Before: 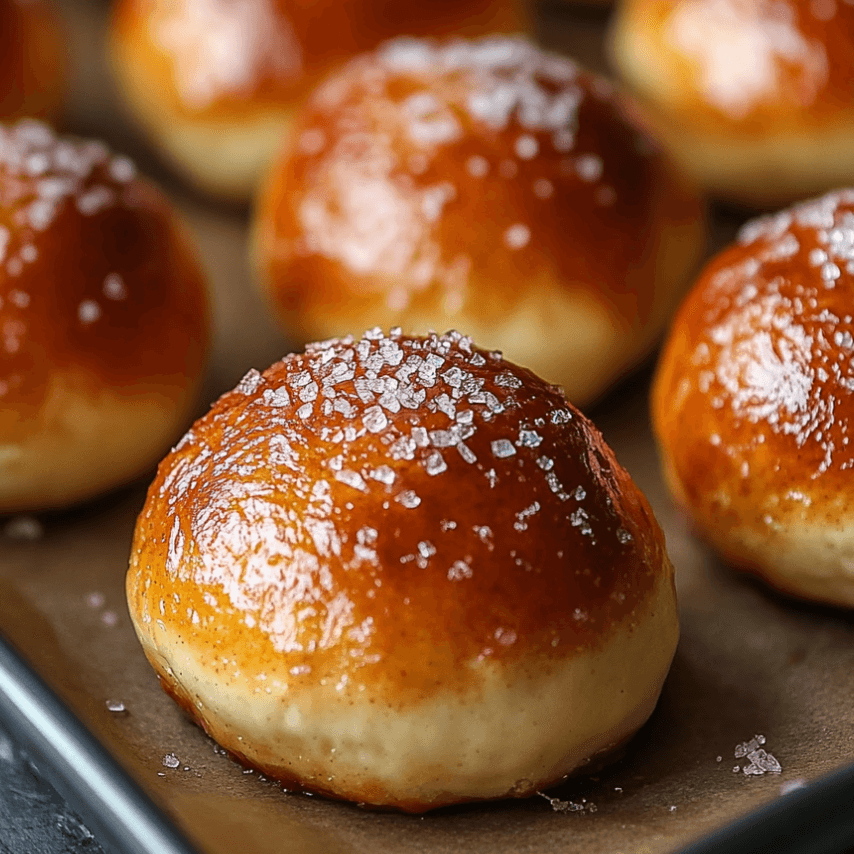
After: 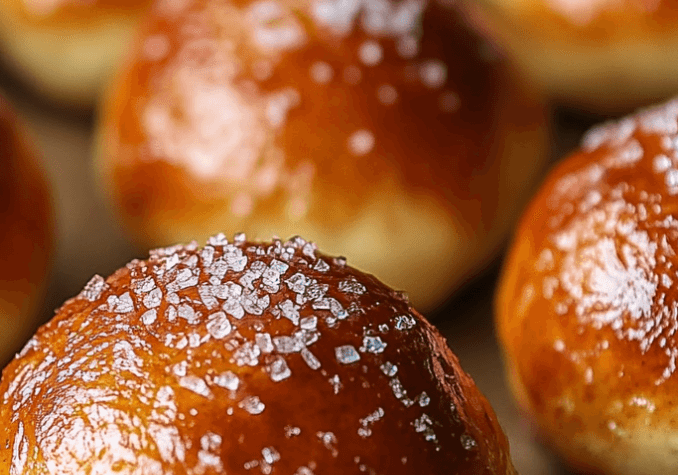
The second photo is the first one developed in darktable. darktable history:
crop: left 18.38%, top 11.092%, right 2.134%, bottom 33.217%
velvia: on, module defaults
tone curve: color space Lab, linked channels, preserve colors none
